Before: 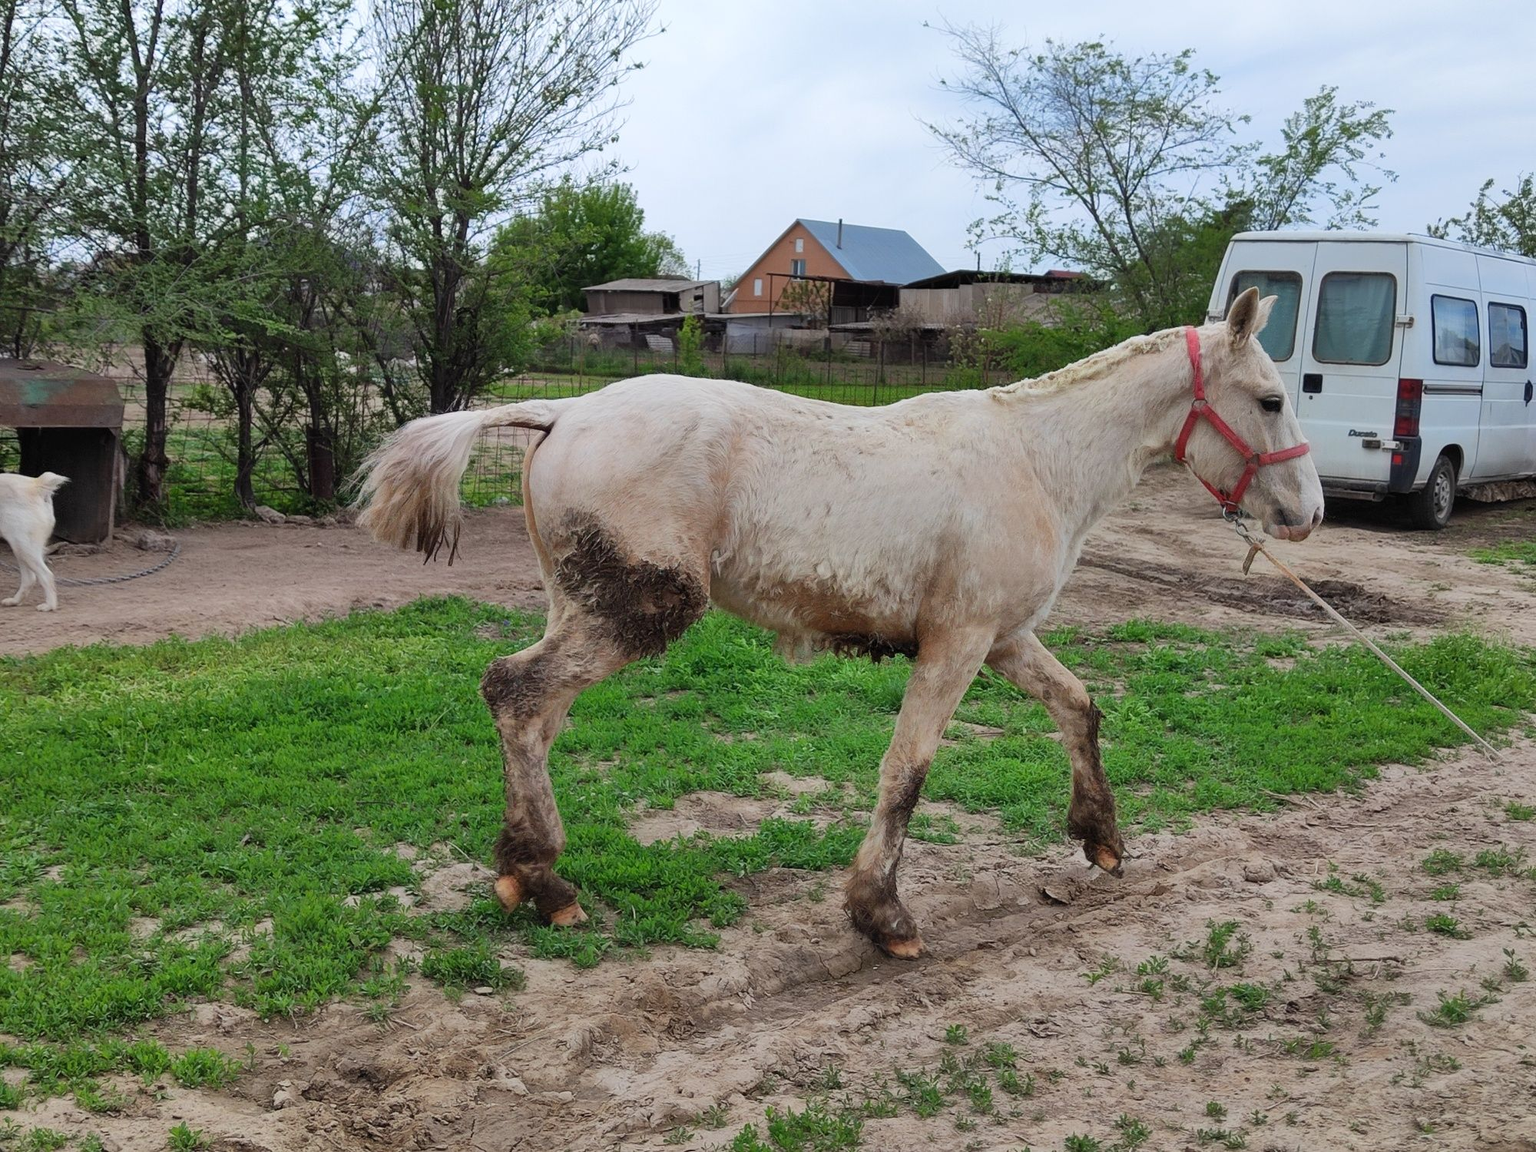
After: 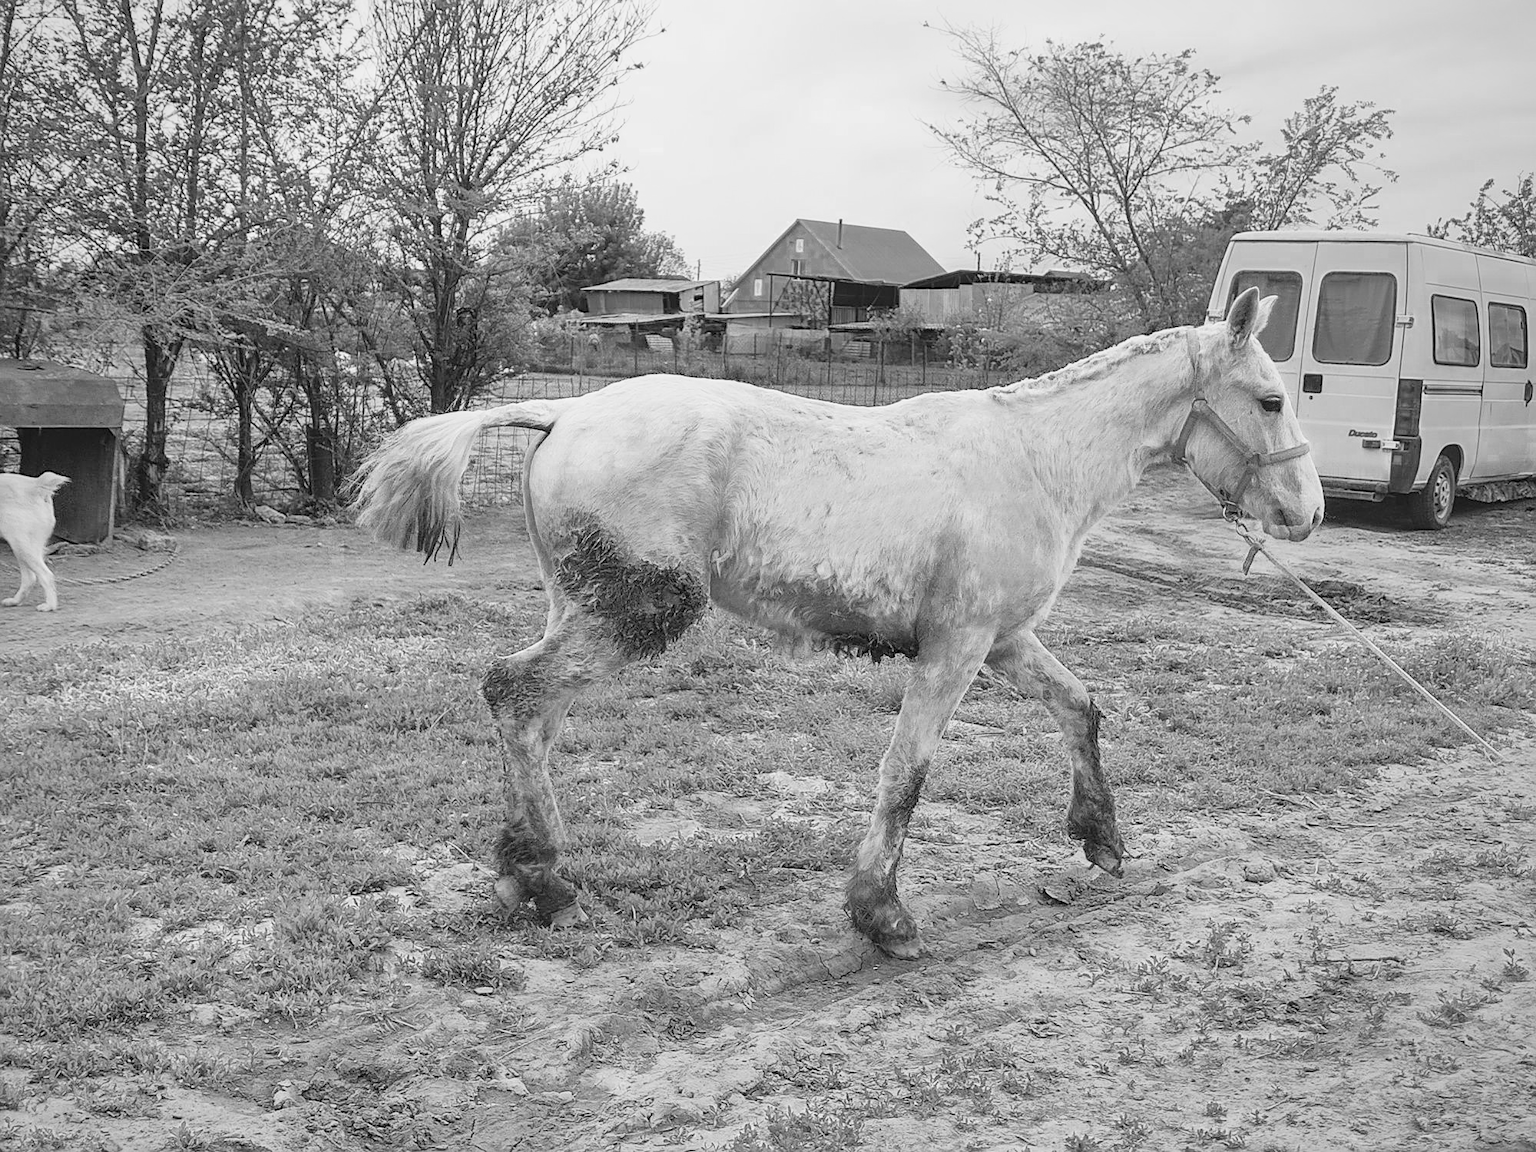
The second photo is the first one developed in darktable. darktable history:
contrast equalizer: octaves 7, y [[0.6 ×6], [0.55 ×6], [0 ×6], [0 ×6], [0 ×6]], mix -0.206
velvia: strength 31.33%, mid-tones bias 0.203
vignetting: brightness -0.288, center (0, 0.004), unbound false
local contrast: on, module defaults
color zones: curves: ch0 [(0.002, 0.589) (0.107, 0.484) (0.146, 0.249) (0.217, 0.352) (0.309, 0.525) (0.39, 0.404) (0.455, 0.169) (0.597, 0.055) (0.724, 0.212) (0.775, 0.691) (0.869, 0.571) (1, 0.587)]; ch1 [(0, 0) (0.143, 0) (0.286, 0) (0.429, 0) (0.571, 0) (0.714, 0) (0.857, 0)]
base curve: curves: ch0 [(0, 0) (0.088, 0.125) (0.176, 0.251) (0.354, 0.501) (0.613, 0.749) (1, 0.877)], preserve colors none
contrast brightness saturation: brightness 0.182, saturation -0.49
sharpen: on, module defaults
